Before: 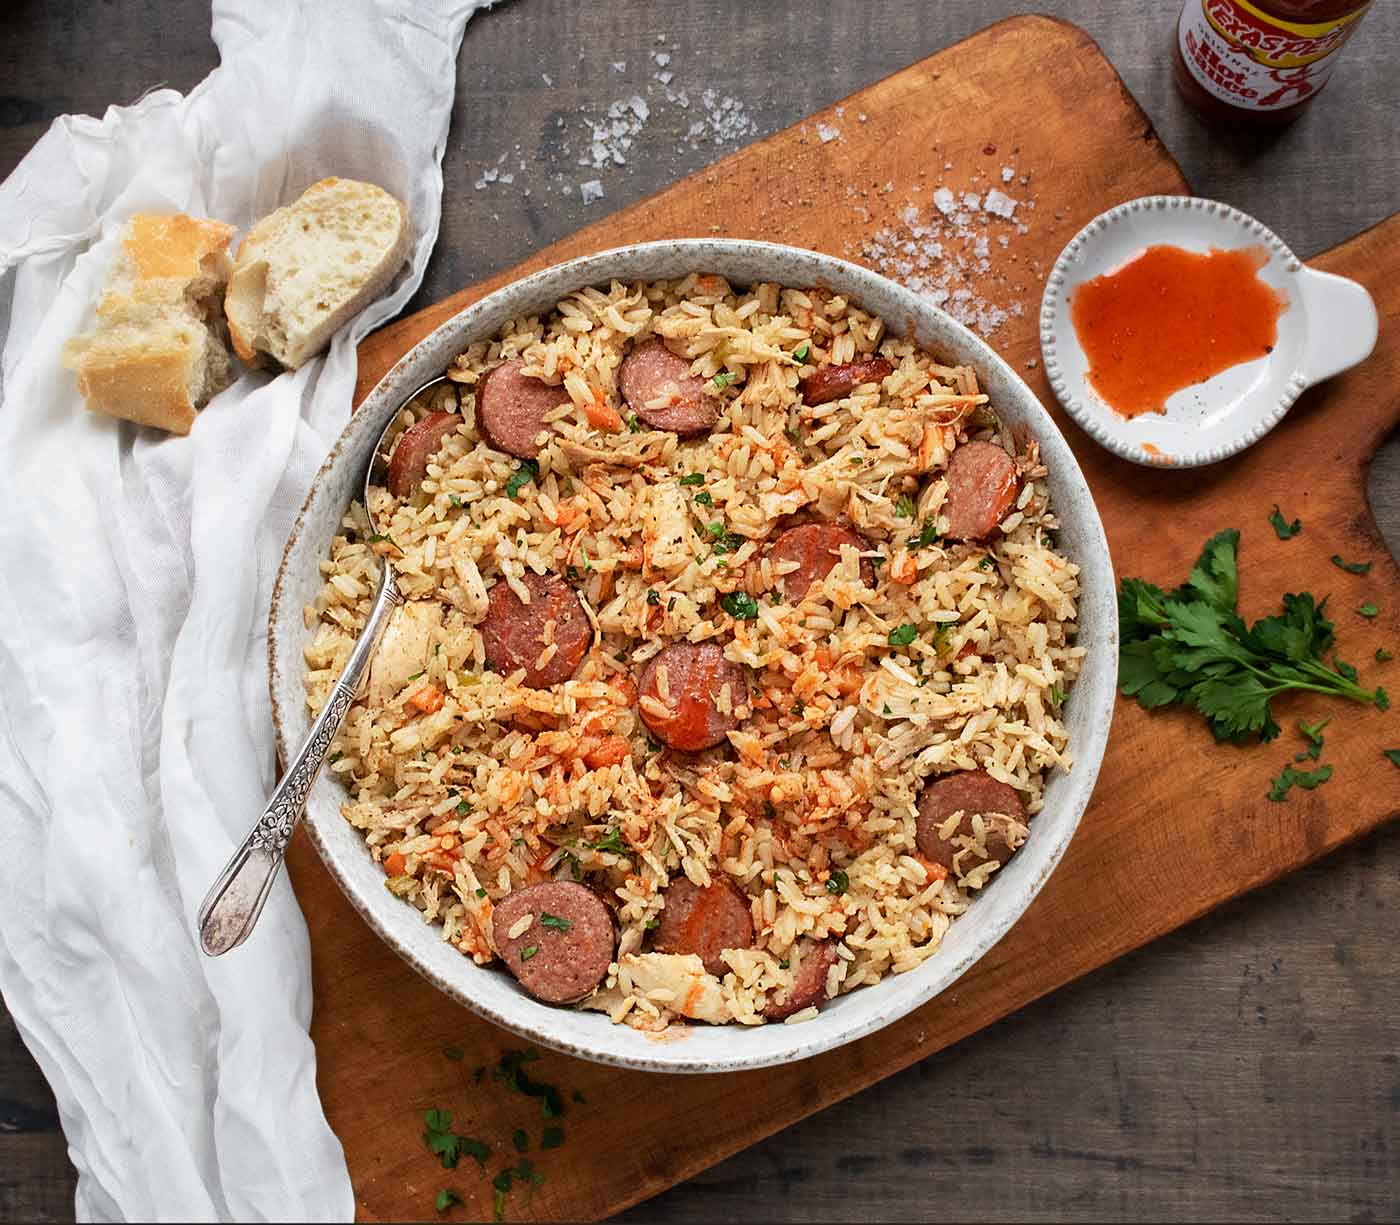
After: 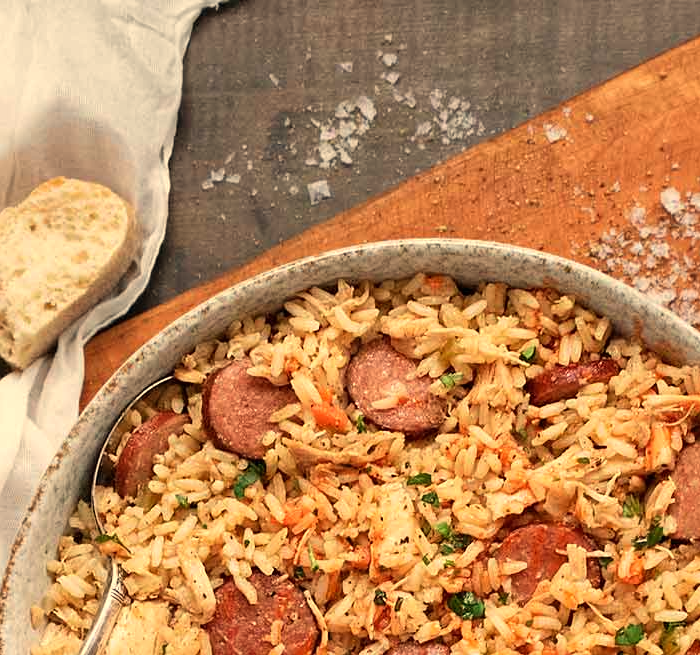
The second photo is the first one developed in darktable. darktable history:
crop: left 19.556%, right 30.401%, bottom 46.458%
white balance: red 1.123, blue 0.83
